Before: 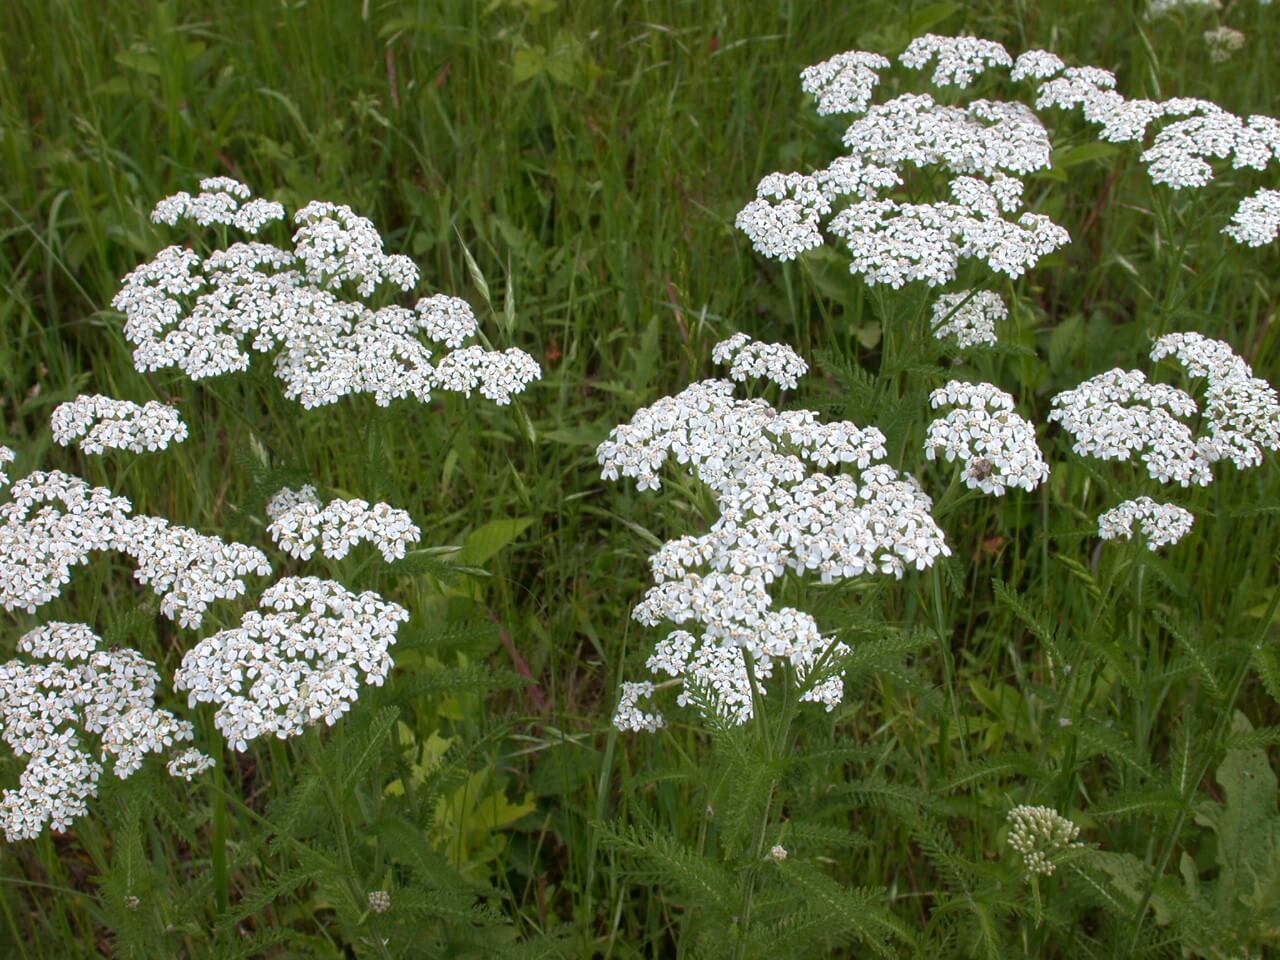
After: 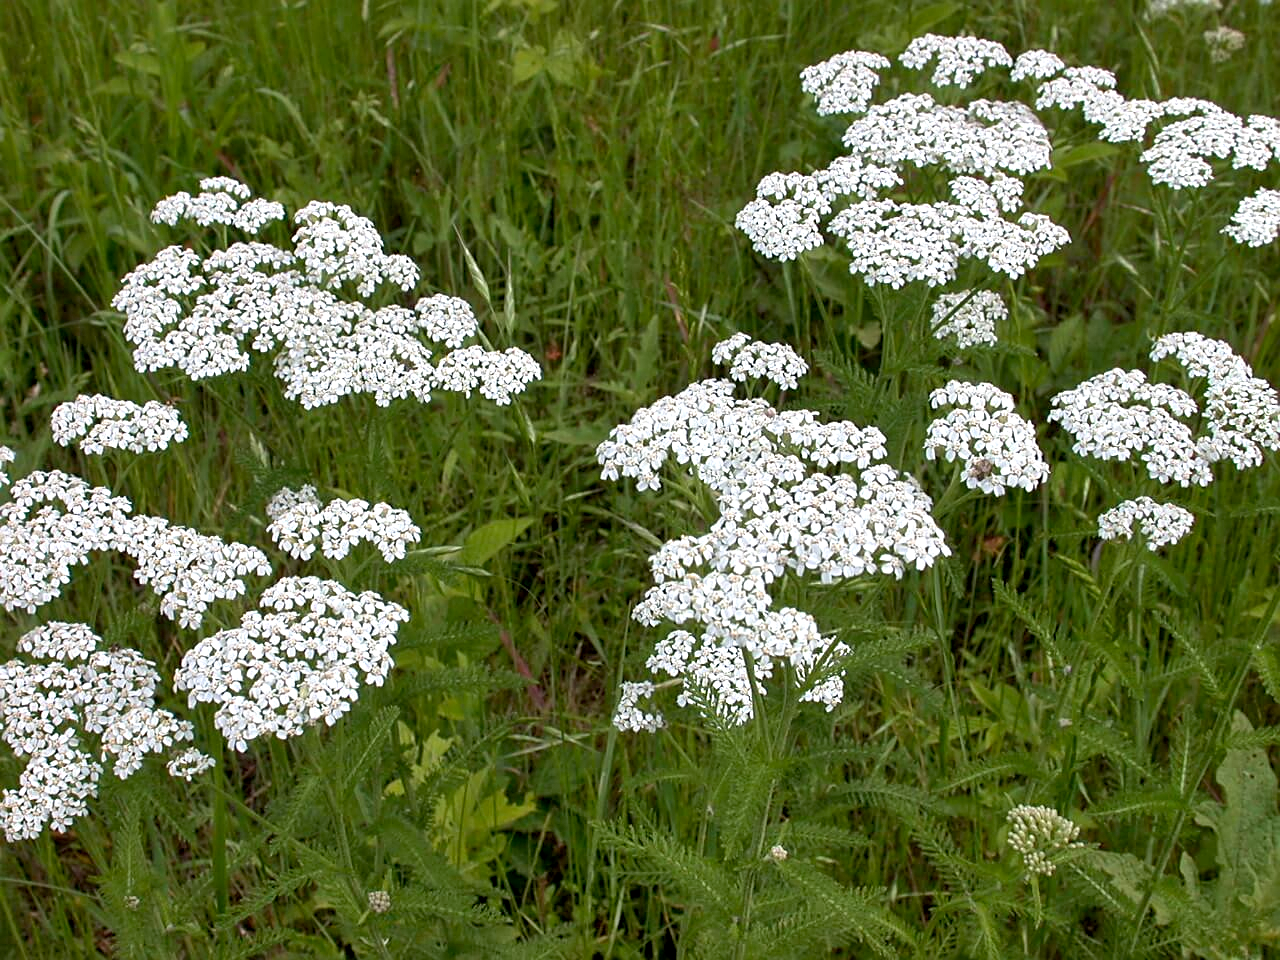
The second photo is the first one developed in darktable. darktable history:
shadows and highlights: highlights color adjustment 0%, soften with gaussian
sharpen: on, module defaults
exposure: black level correction 0.005, exposure 0.286 EV, compensate highlight preservation false
